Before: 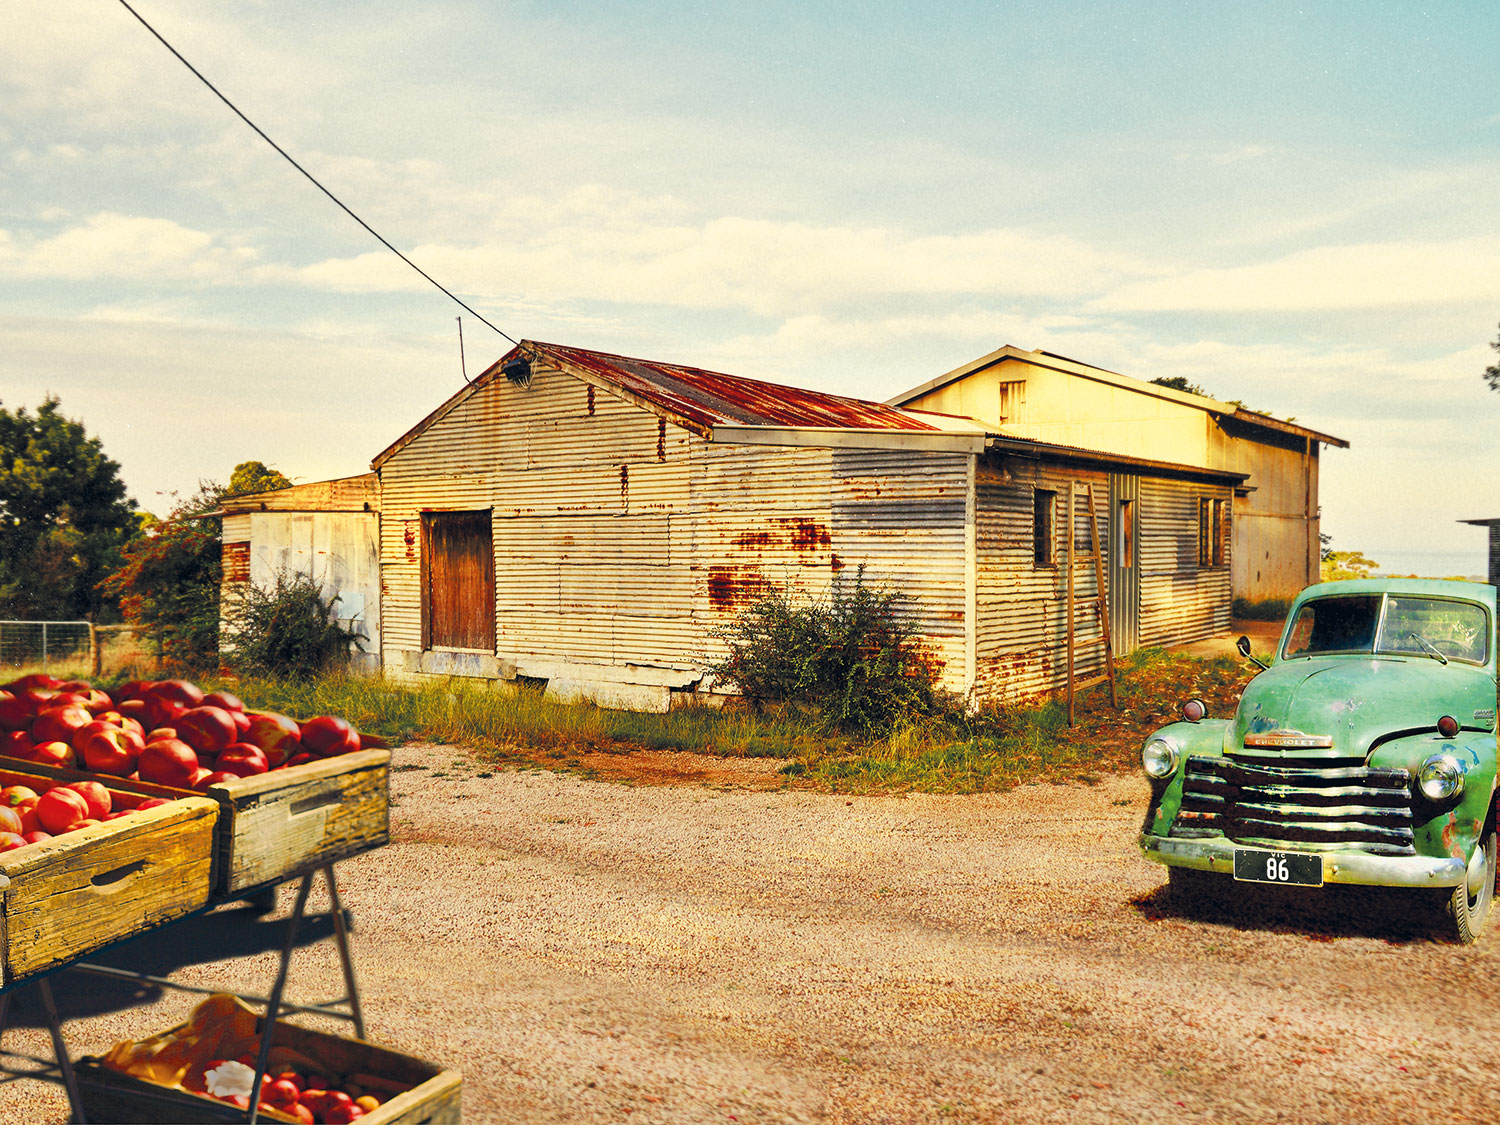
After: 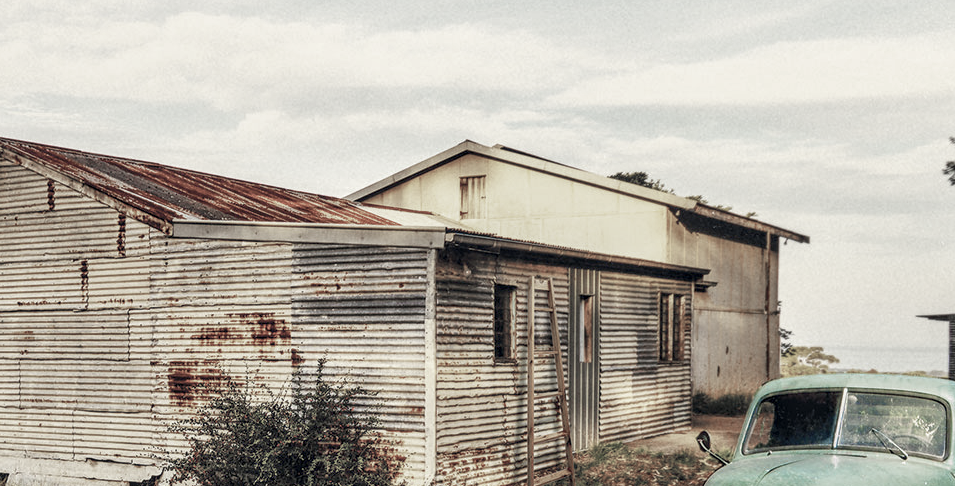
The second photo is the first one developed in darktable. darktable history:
local contrast: detail 130%
color zones: curves: ch0 [(0, 0.613) (0.01, 0.613) (0.245, 0.448) (0.498, 0.529) (0.642, 0.665) (0.879, 0.777) (0.99, 0.613)]; ch1 [(0, 0.272) (0.219, 0.127) (0.724, 0.346)]
crop: left 36.005%, top 18.293%, right 0.31%, bottom 38.444%
